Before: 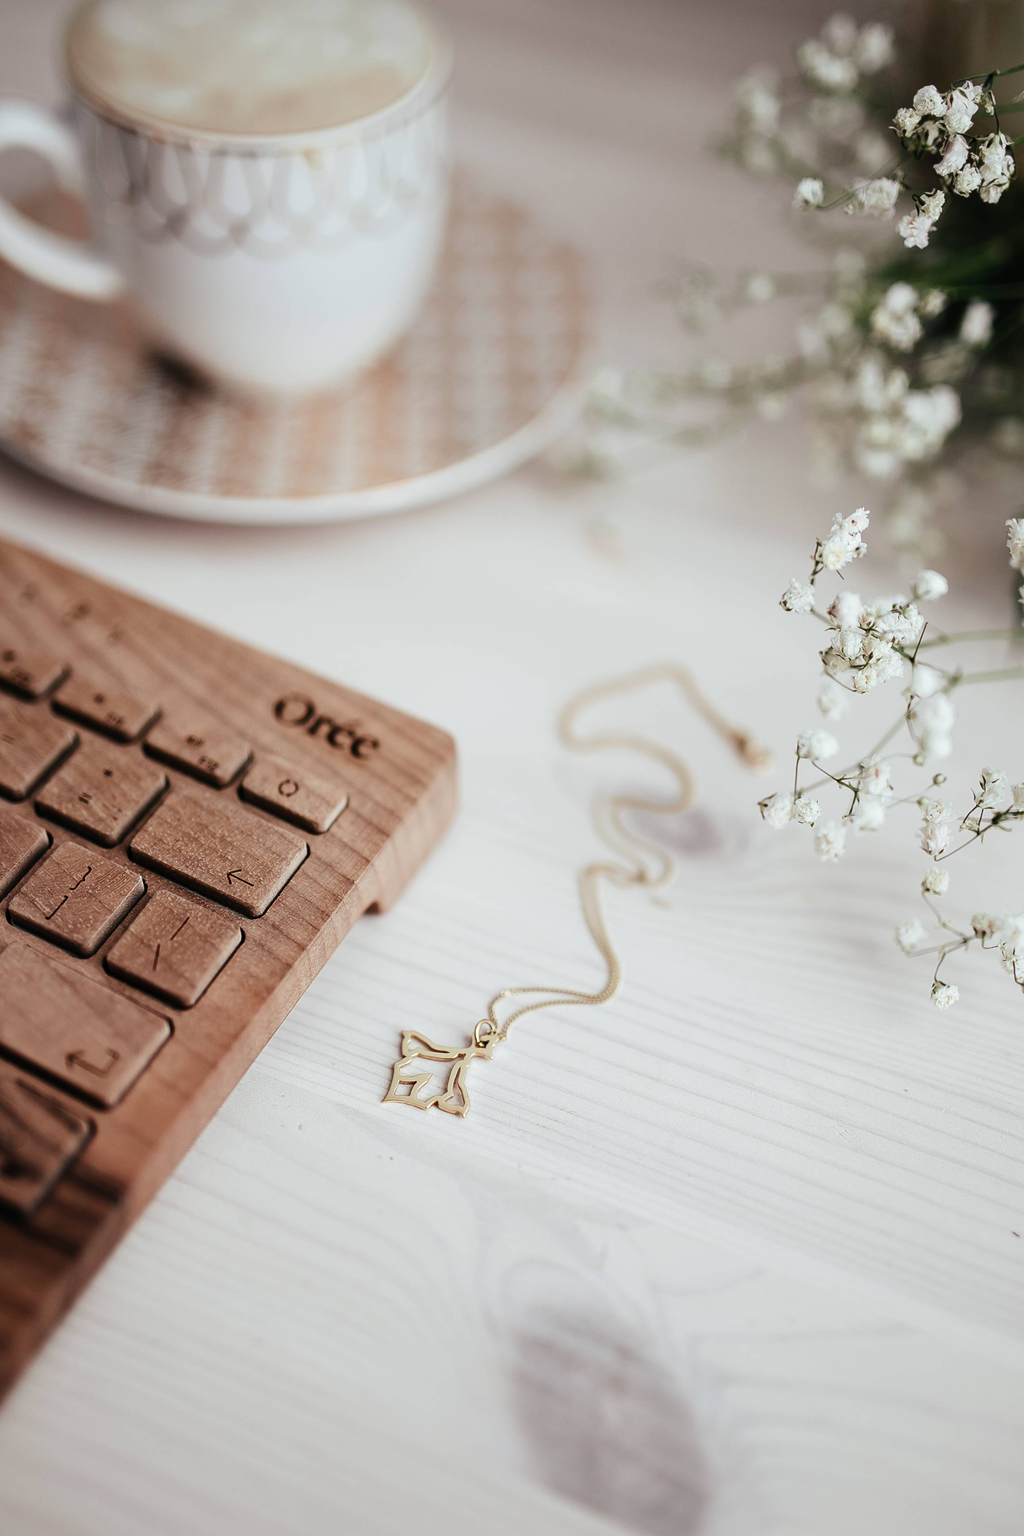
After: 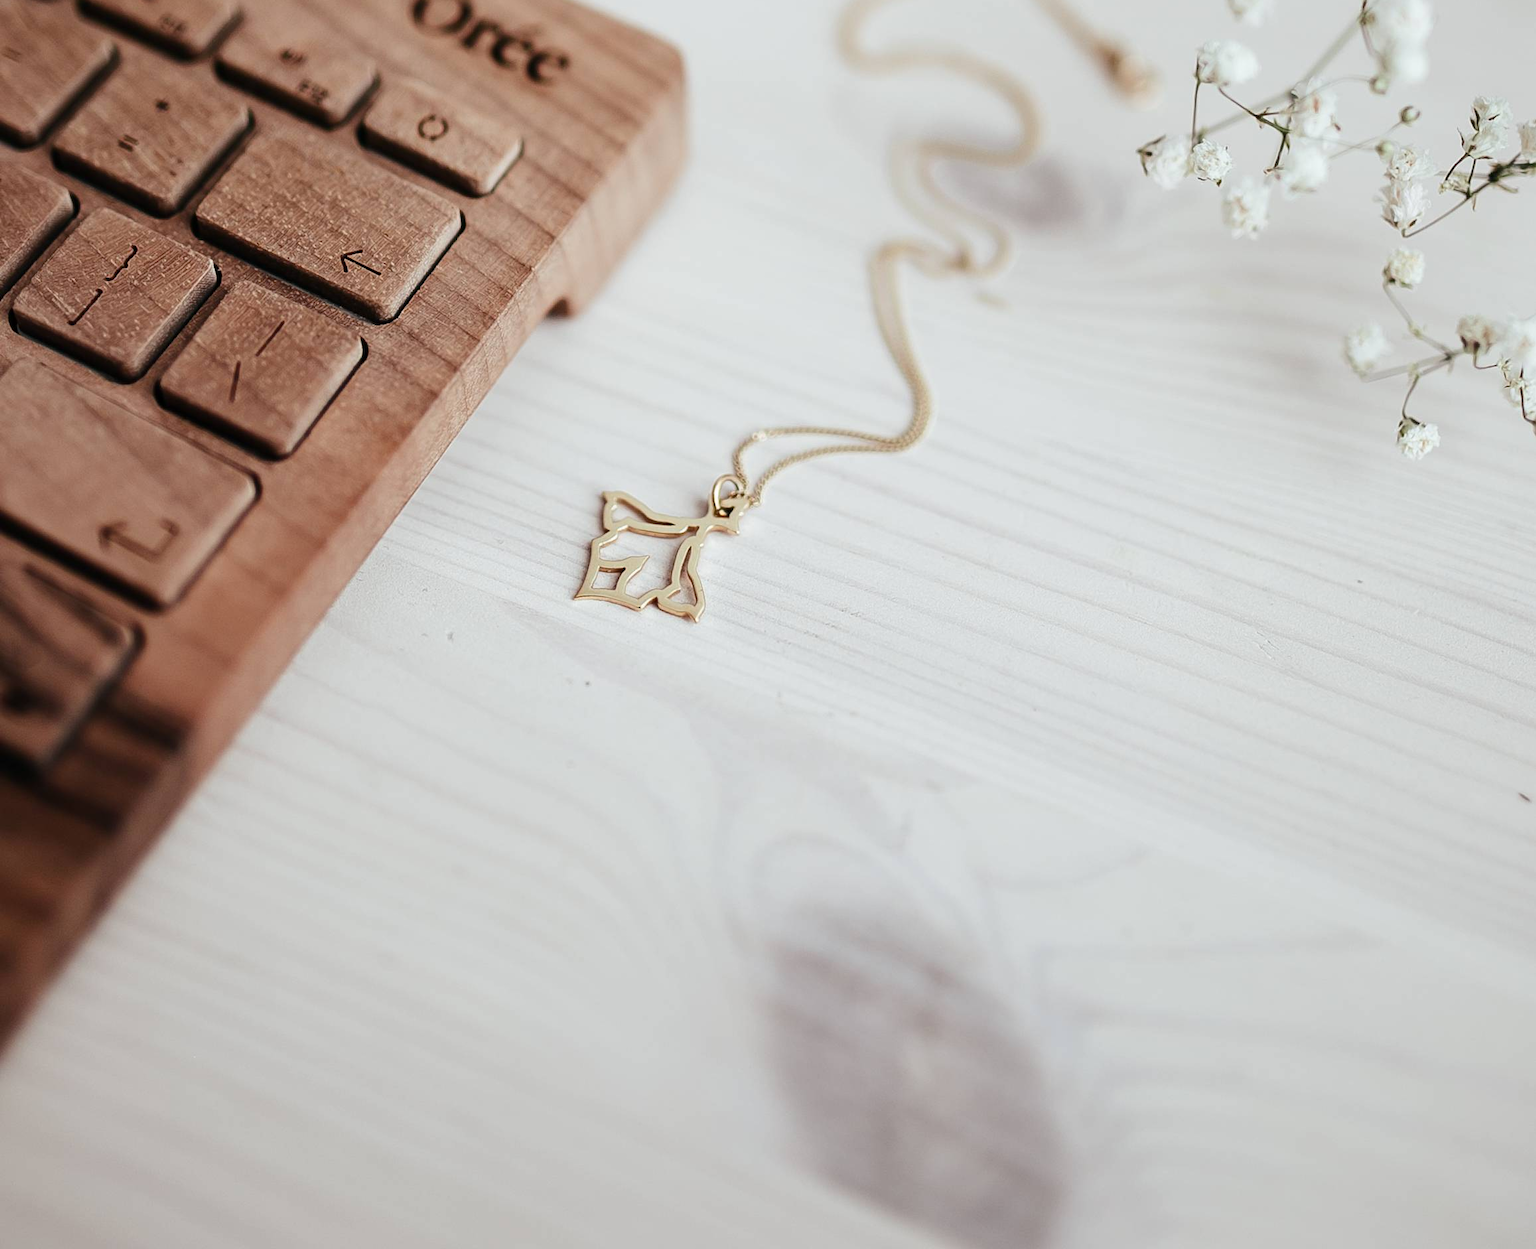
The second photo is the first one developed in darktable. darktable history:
crop and rotate: top 45.784%, right 0.038%
